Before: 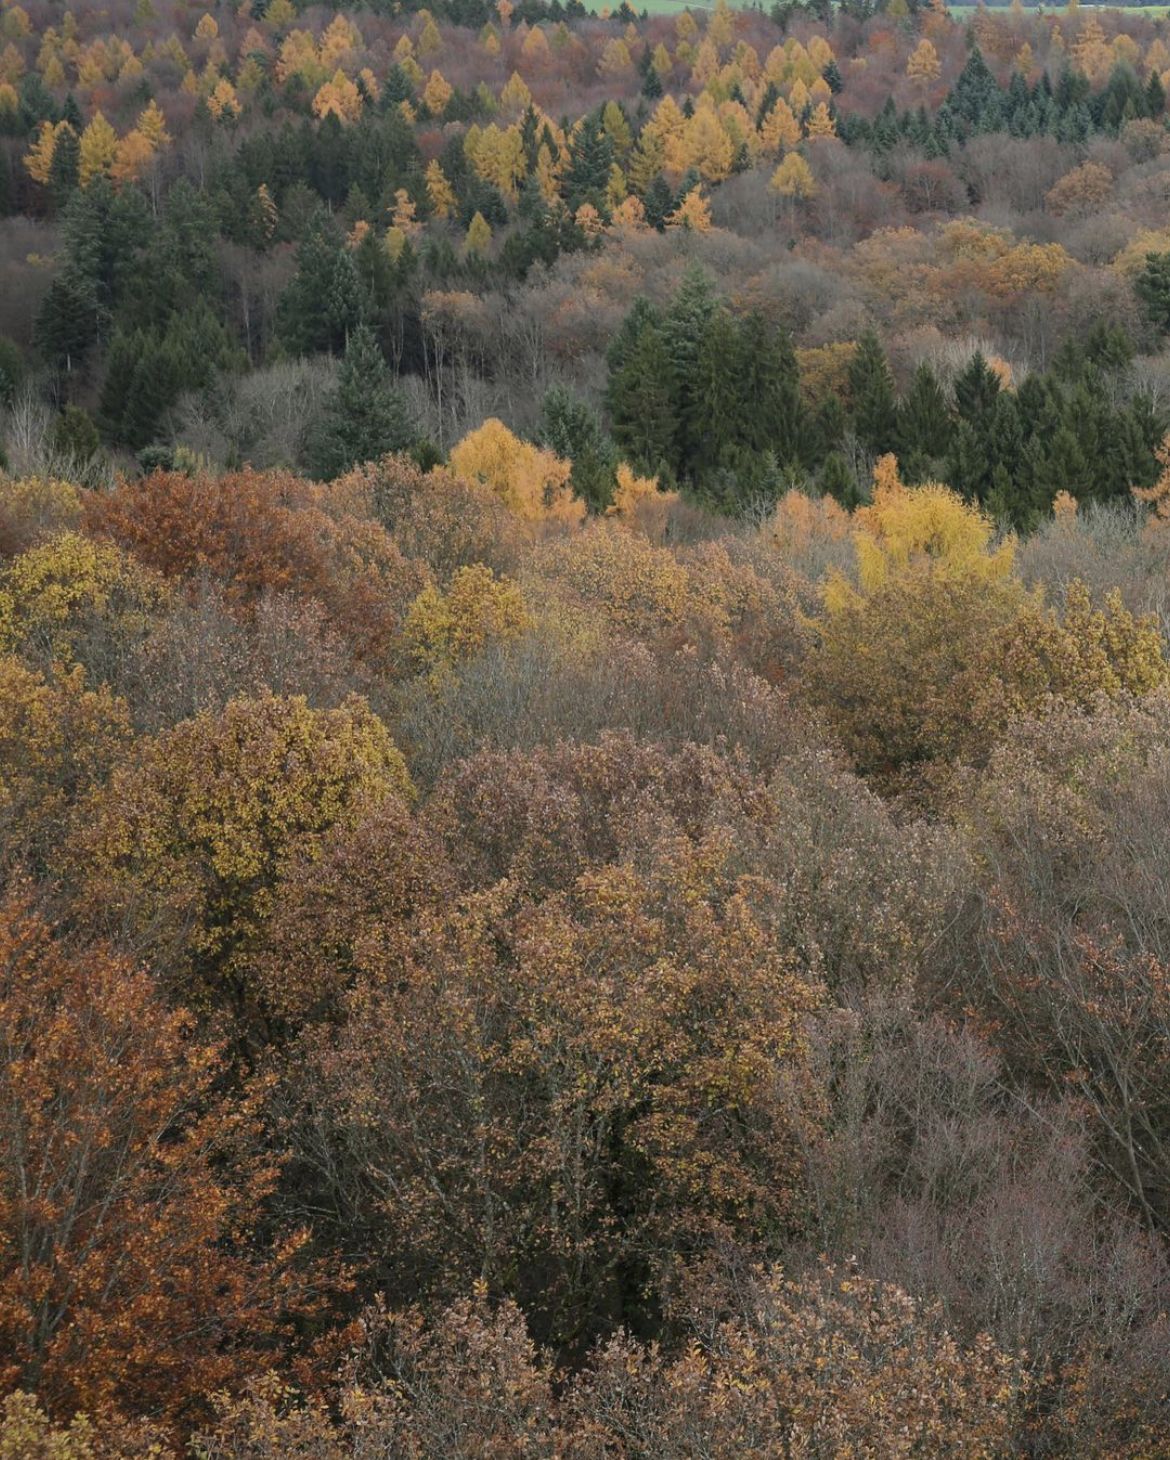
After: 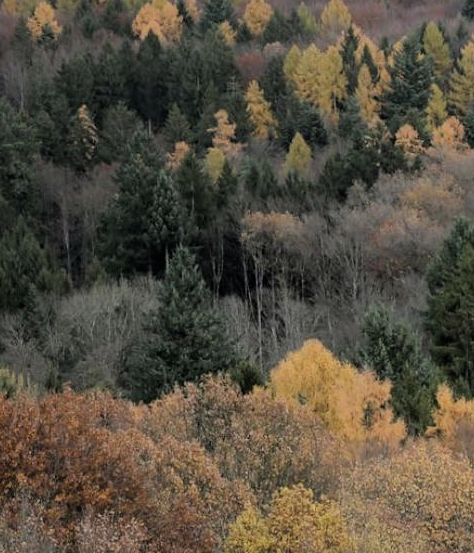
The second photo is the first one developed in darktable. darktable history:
crop: left 15.452%, top 5.459%, right 43.956%, bottom 56.62%
filmic rgb: black relative exposure -5 EV, white relative exposure 3.2 EV, hardness 3.42, contrast 1.2, highlights saturation mix -30%
